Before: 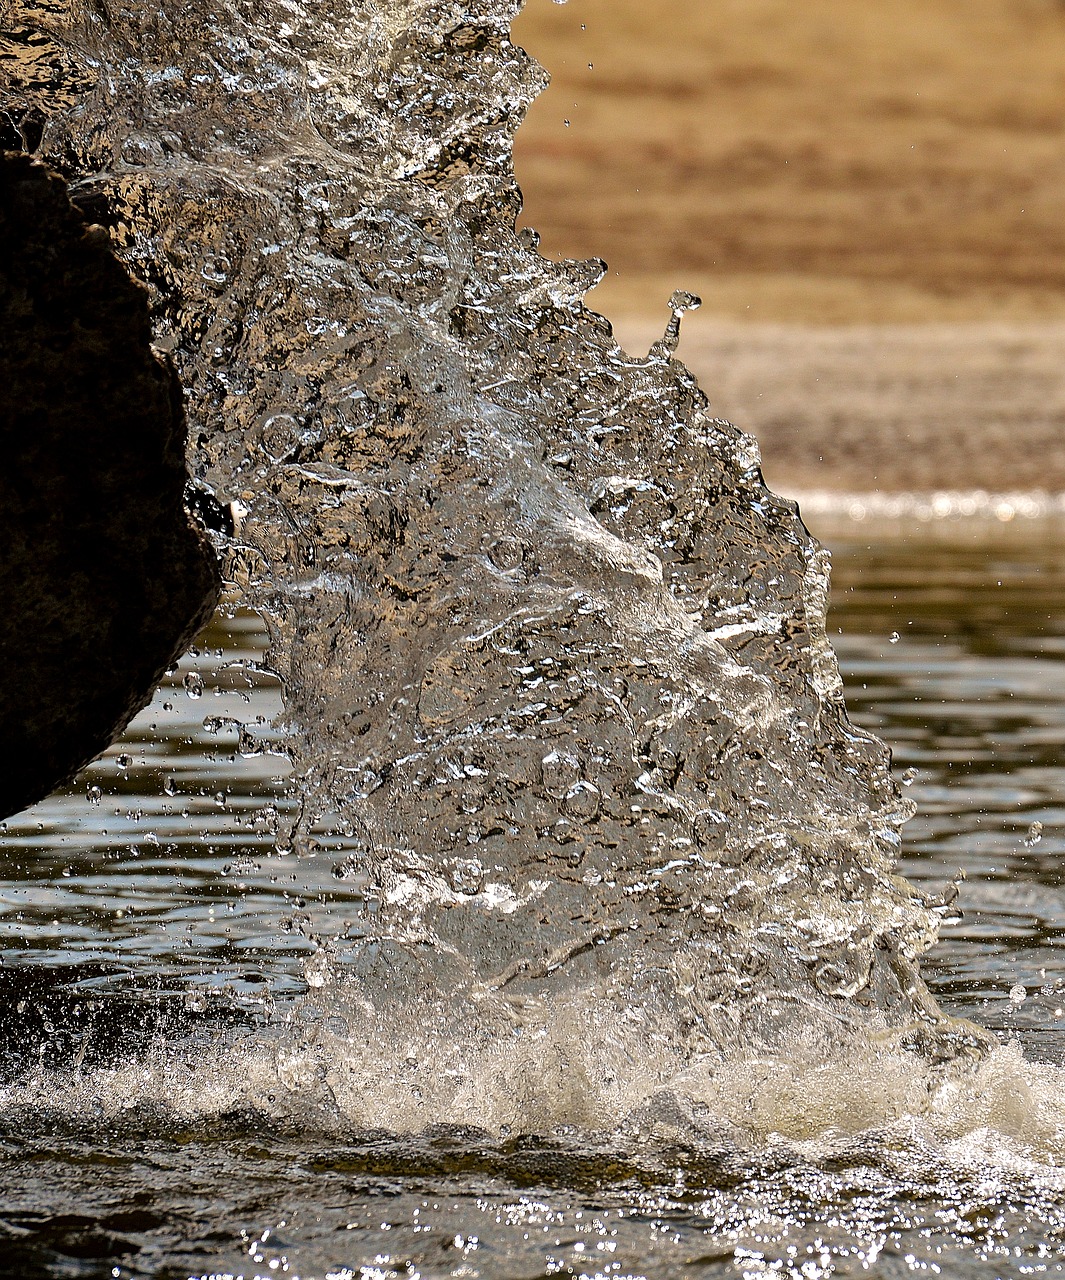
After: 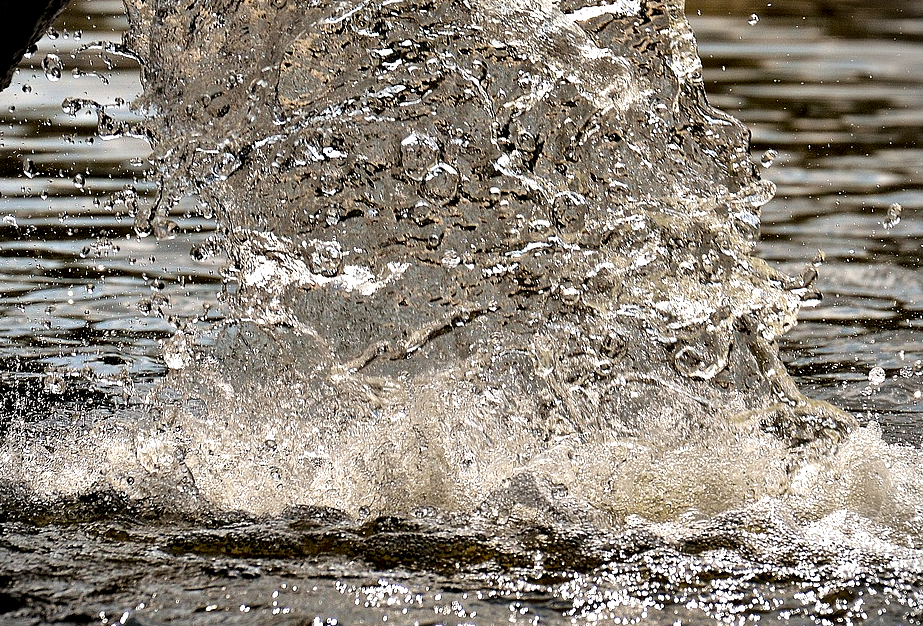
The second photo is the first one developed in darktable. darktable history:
vignetting: fall-off radius 62.9%, brightness -0.527, saturation -0.512, dithering 8-bit output
shadows and highlights: shadows 53.1, highlights color adjustment 0.083%, soften with gaussian
local contrast: highlights 178%, shadows 148%, detail 139%, midtone range 0.255
crop and rotate: left 13.278%, top 48.317%, bottom 2.753%
